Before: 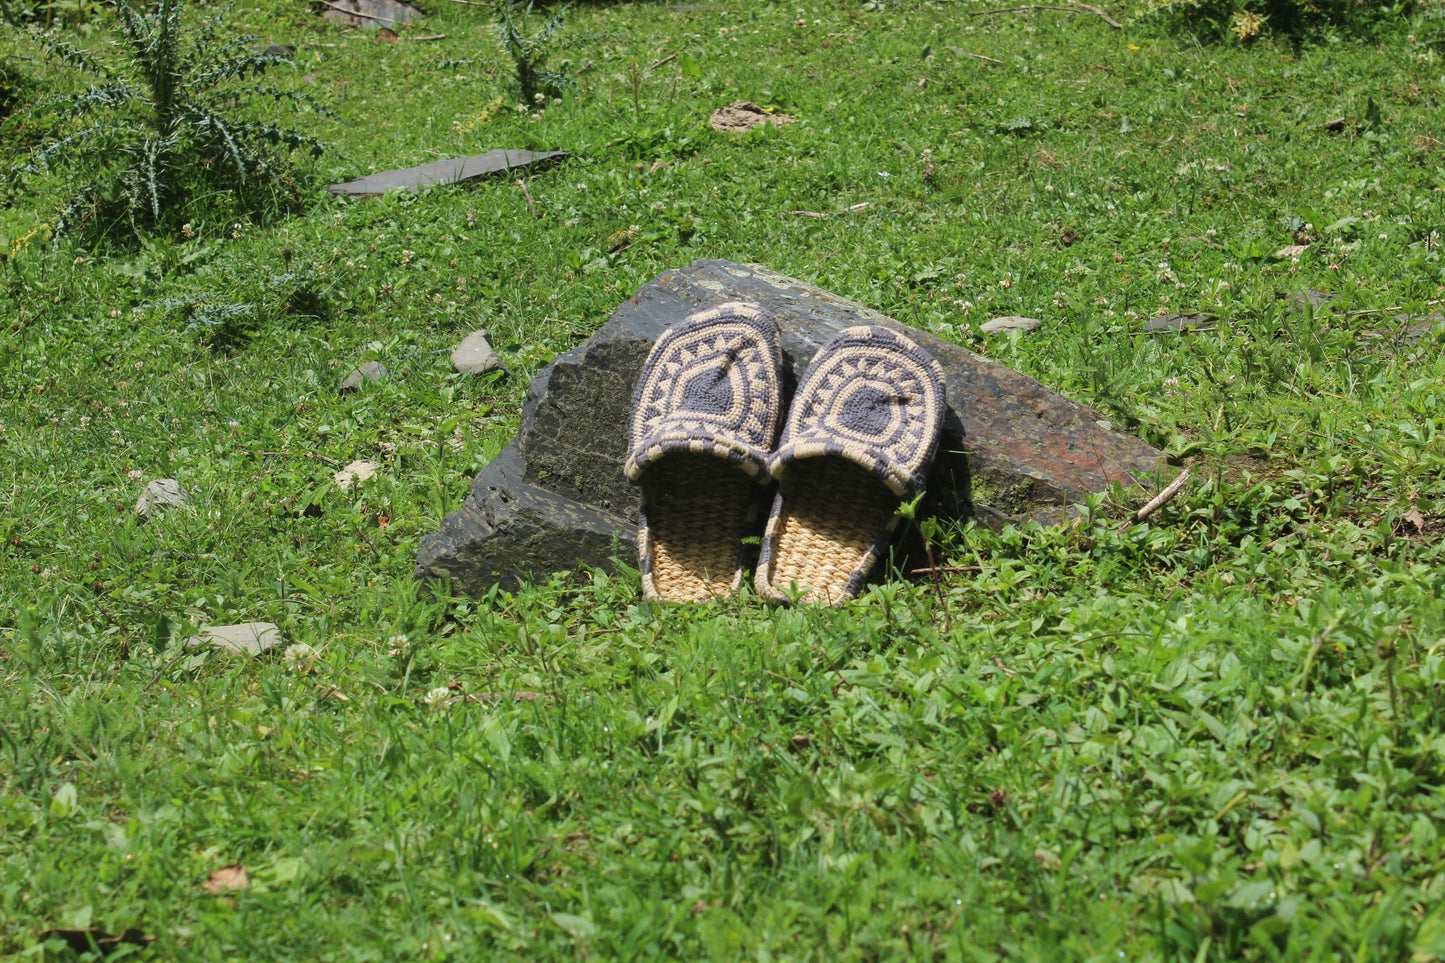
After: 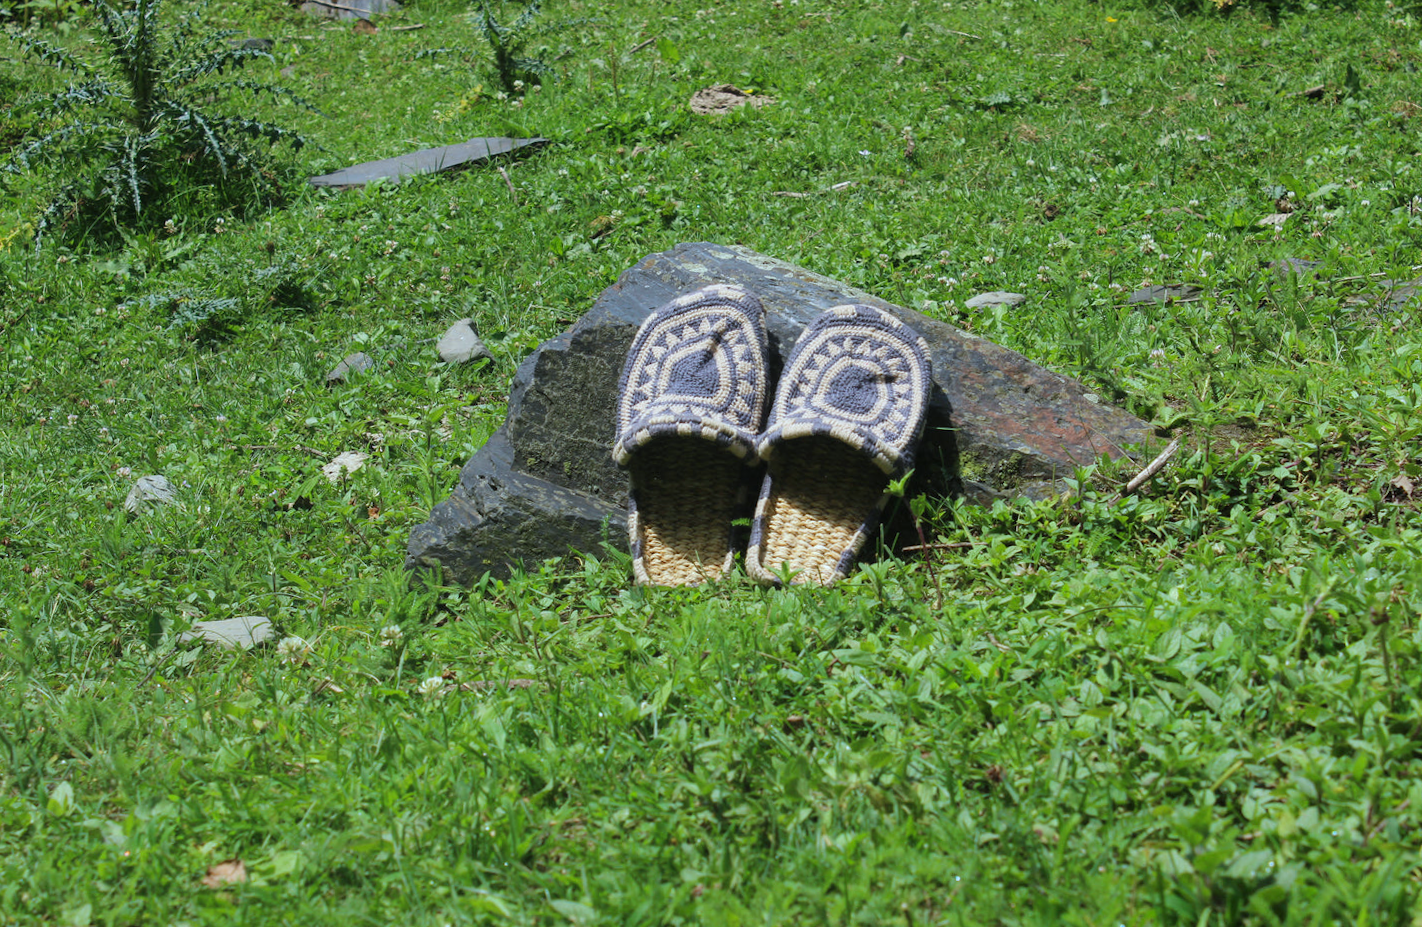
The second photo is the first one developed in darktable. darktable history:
contrast brightness saturation: contrast 0.04, saturation 0.07
rotate and perspective: rotation -1.42°, crop left 0.016, crop right 0.984, crop top 0.035, crop bottom 0.965
white balance: red 0.924, blue 1.095
